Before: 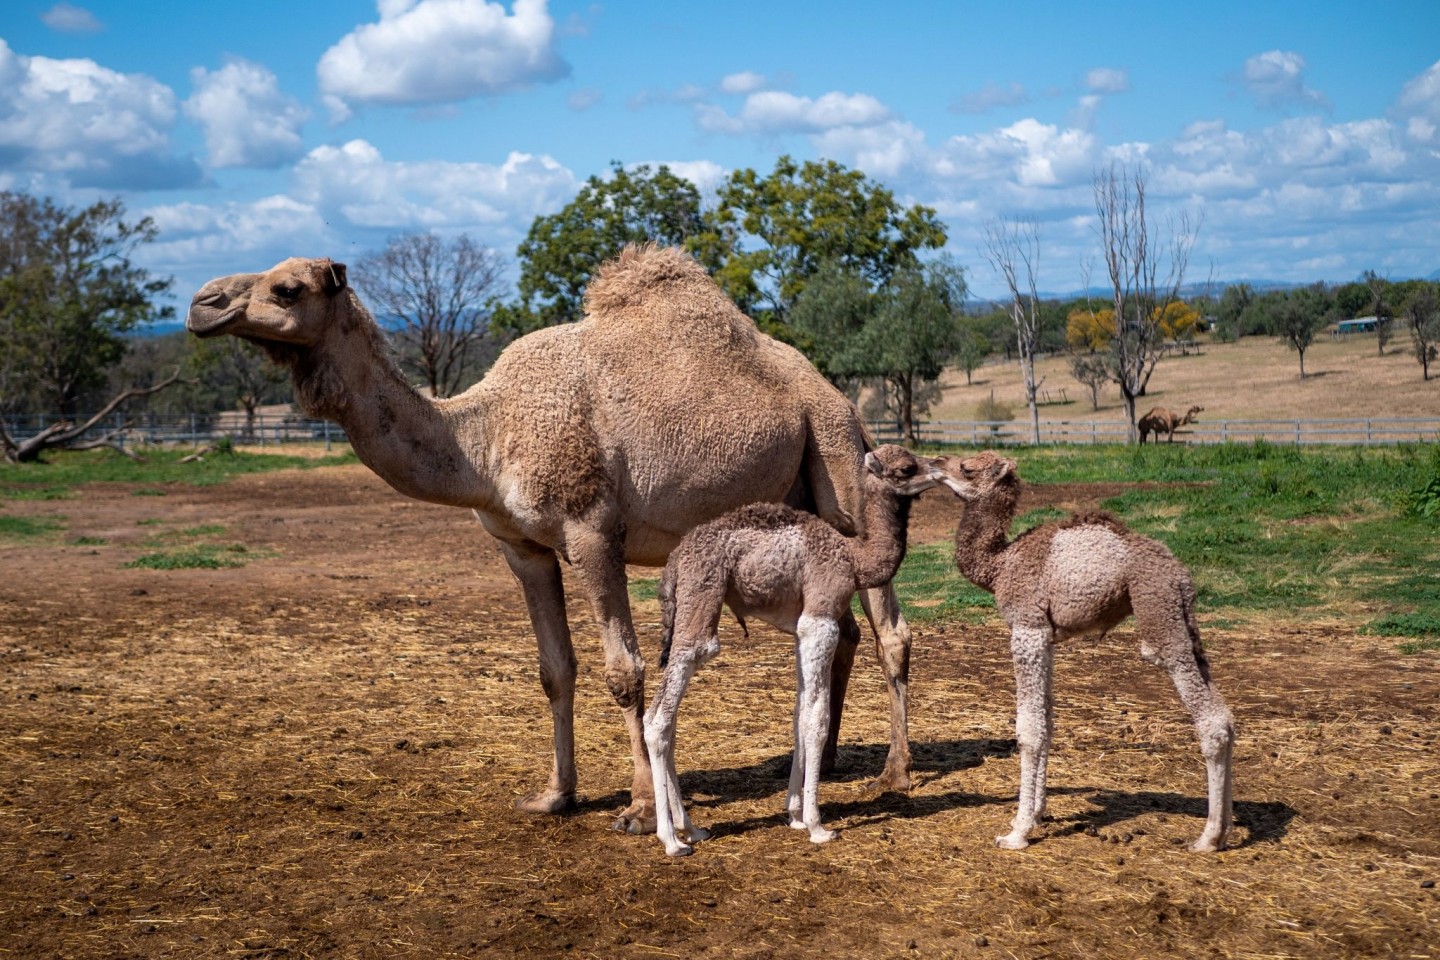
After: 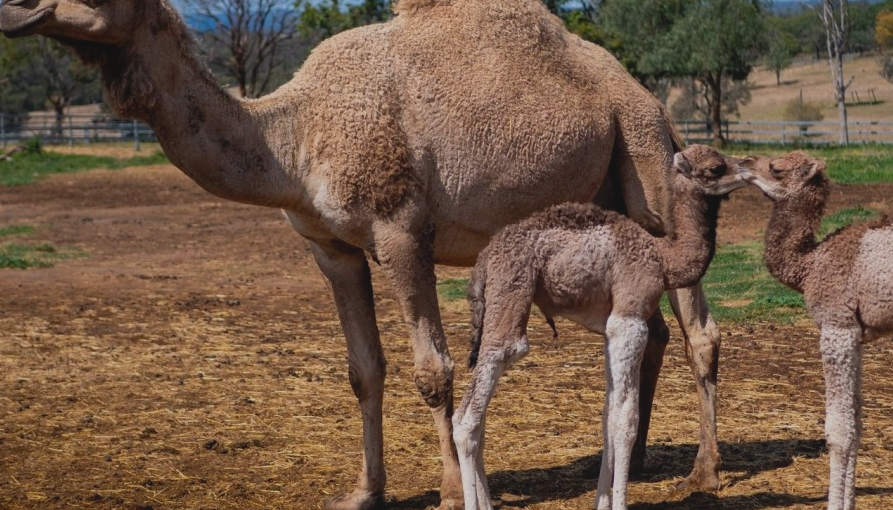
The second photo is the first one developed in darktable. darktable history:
exposure: exposure -0.36 EV, compensate highlight preservation false
crop: left 13.312%, top 31.28%, right 24.627%, bottom 15.582%
local contrast: highlights 68%, shadows 68%, detail 82%, midtone range 0.325
